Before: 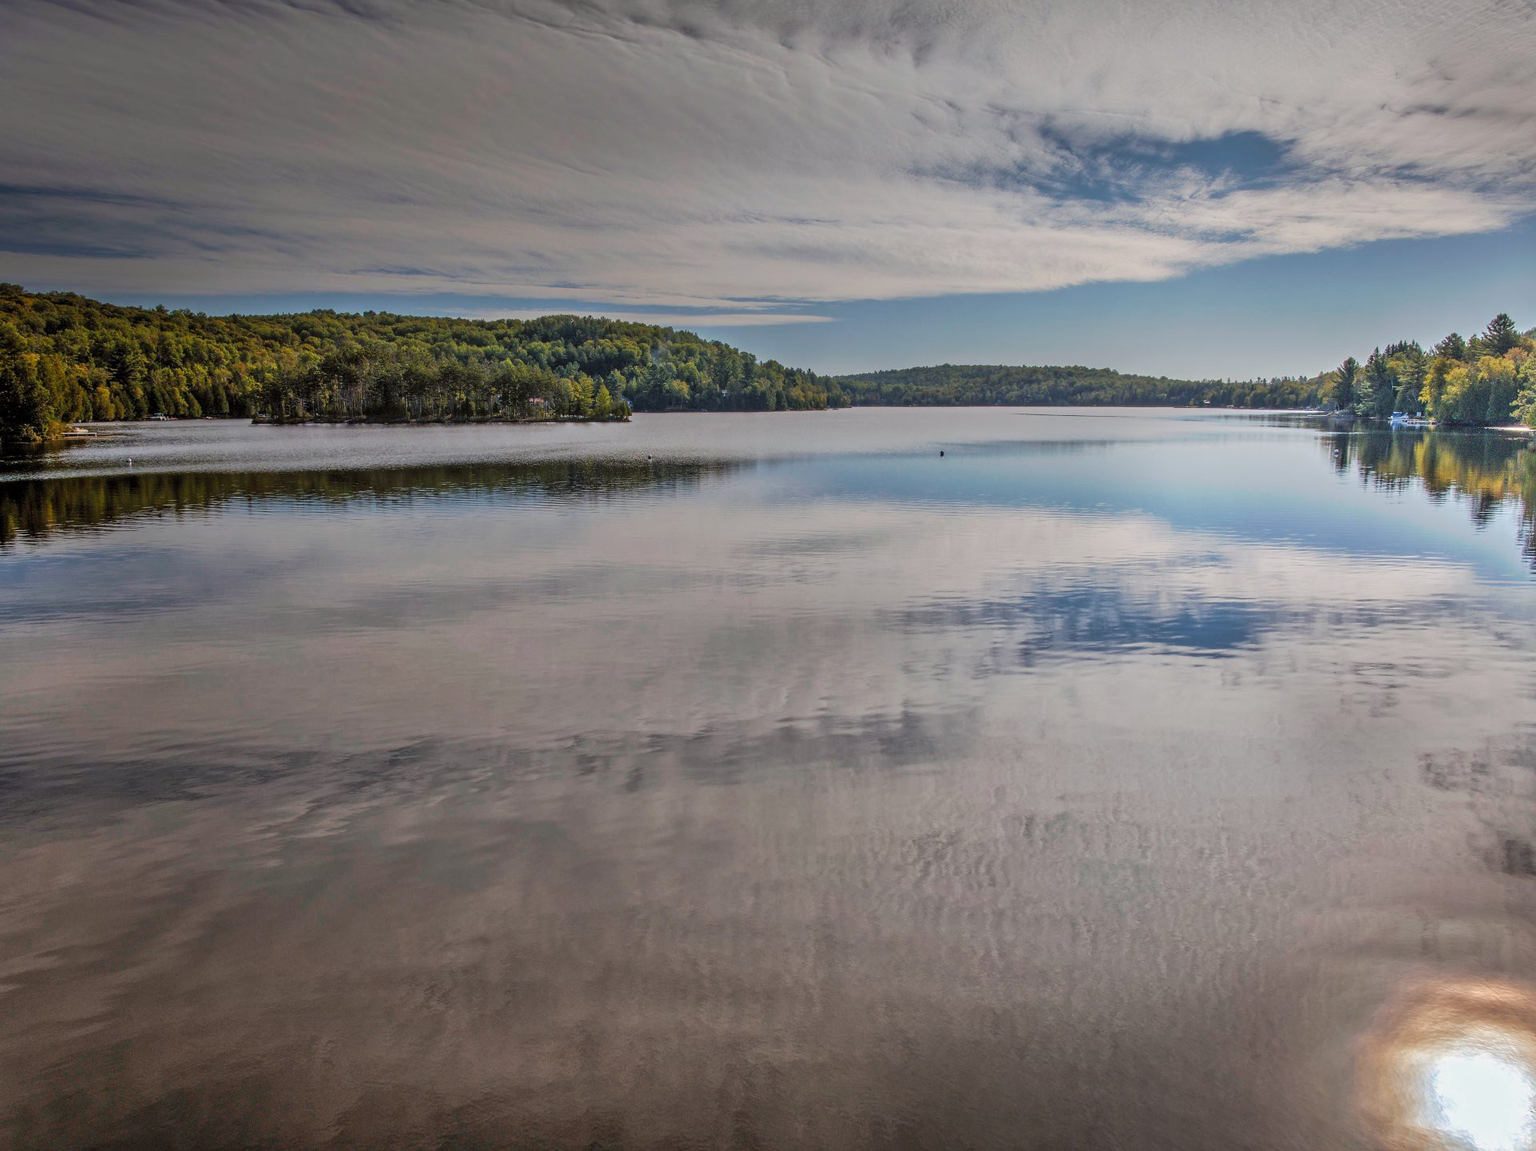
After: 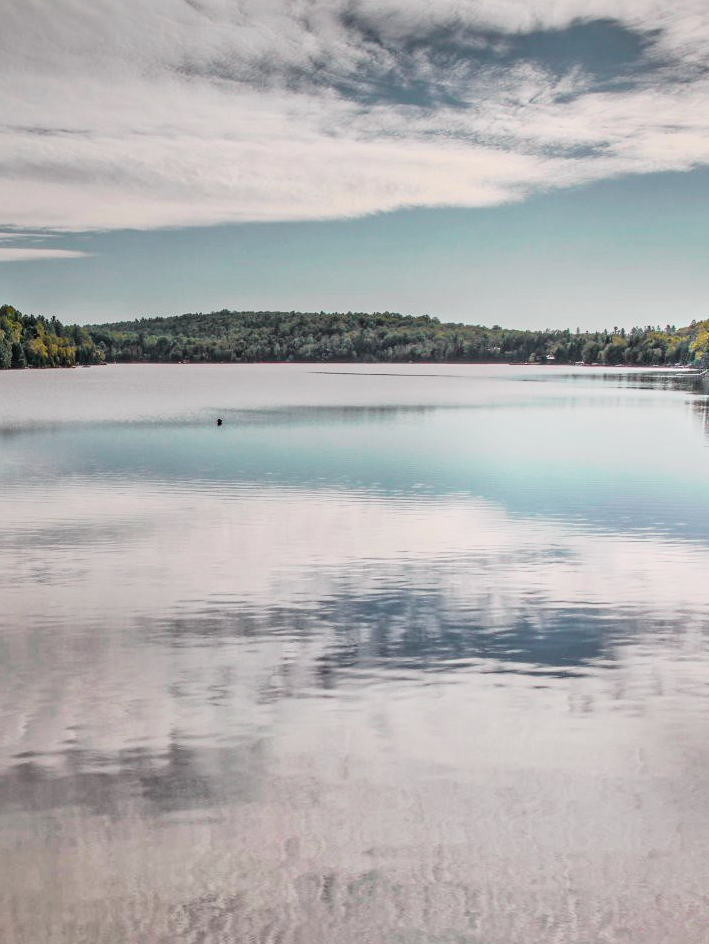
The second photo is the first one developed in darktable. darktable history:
crop and rotate: left 49.936%, top 10.094%, right 13.136%, bottom 24.256%
local contrast: on, module defaults
tone curve: curves: ch0 [(0, 0.014) (0.17, 0.099) (0.392, 0.438) (0.725, 0.828) (0.872, 0.918) (1, 0.981)]; ch1 [(0, 0) (0.402, 0.36) (0.489, 0.491) (0.5, 0.503) (0.515, 0.52) (0.545, 0.574) (0.615, 0.662) (0.701, 0.725) (1, 1)]; ch2 [(0, 0) (0.42, 0.458) (0.485, 0.499) (0.503, 0.503) (0.531, 0.542) (0.561, 0.594) (0.644, 0.694) (0.717, 0.753) (1, 0.991)], color space Lab, independent channels
